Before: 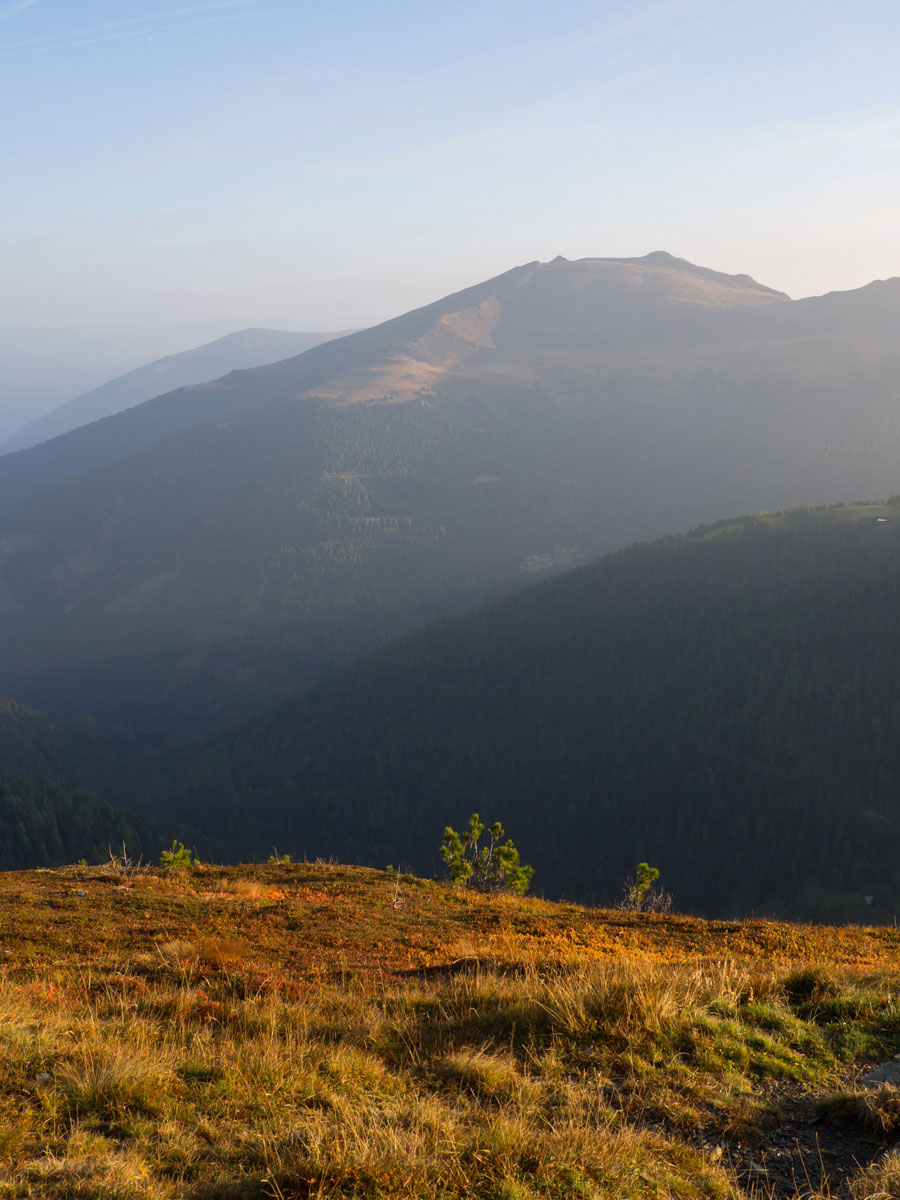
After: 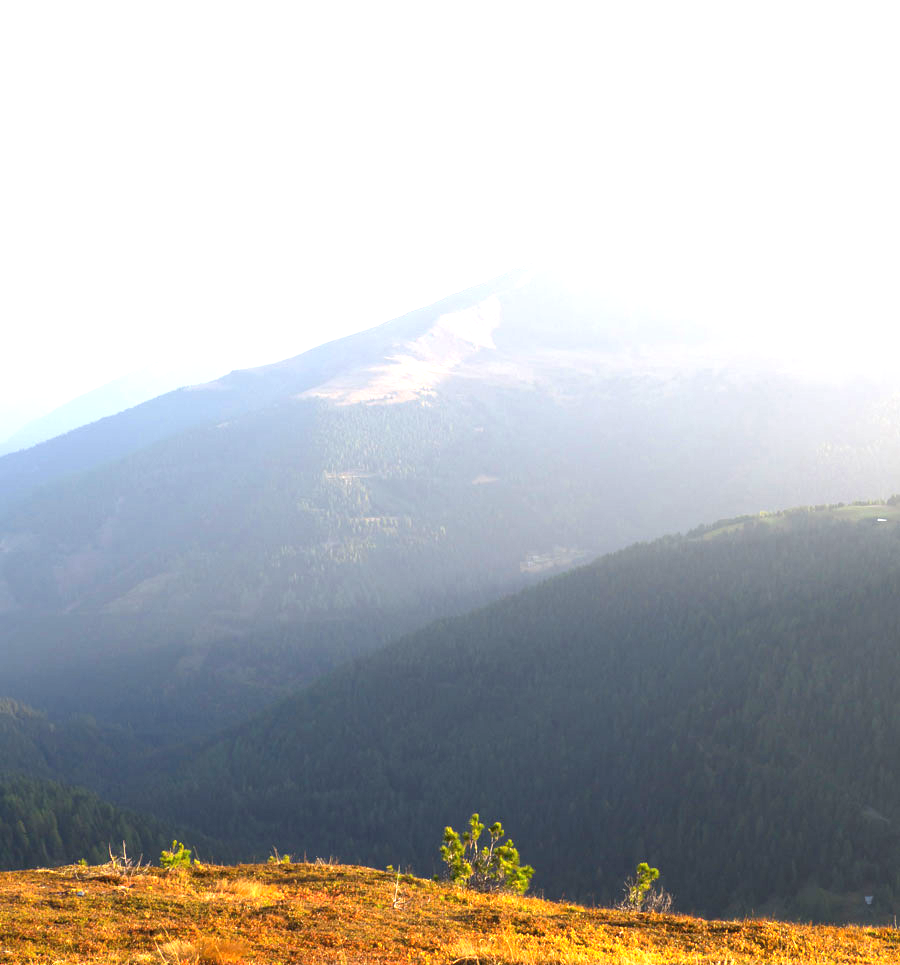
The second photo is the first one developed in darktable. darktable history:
tone equalizer: on, module defaults
exposure: black level correction 0, exposure 1.707 EV, compensate highlight preservation false
crop: bottom 19.531%
